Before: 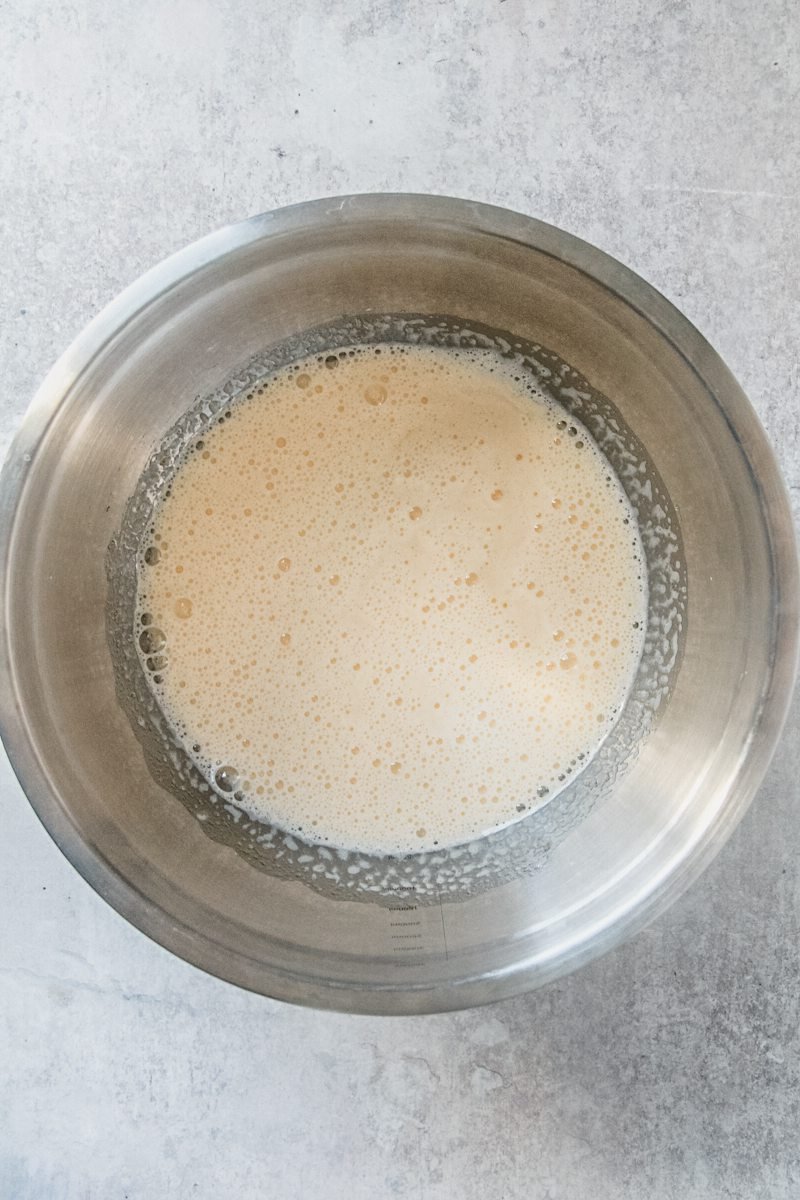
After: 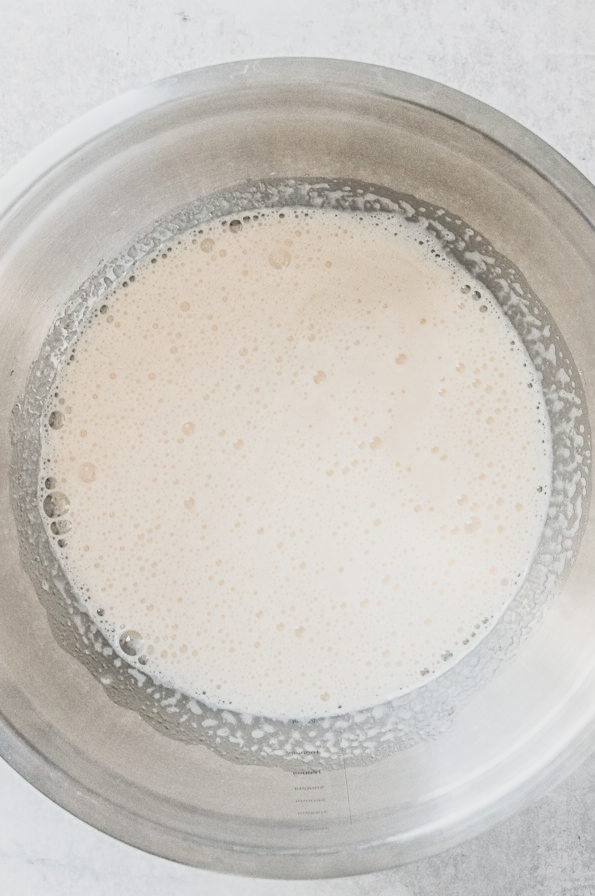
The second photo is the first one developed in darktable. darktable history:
exposure: exposure 0.636 EV, compensate exposure bias true, compensate highlight preservation false
crop and rotate: left 12.11%, top 11.342%, right 13.496%, bottom 13.909%
filmic rgb: black relative exposure -7.65 EV, white relative exposure 4.56 EV, hardness 3.61, add noise in highlights 0.001, color science v3 (2019), use custom middle-gray values true, contrast in highlights soft
contrast brightness saturation: brightness 0.184, saturation -0.487
